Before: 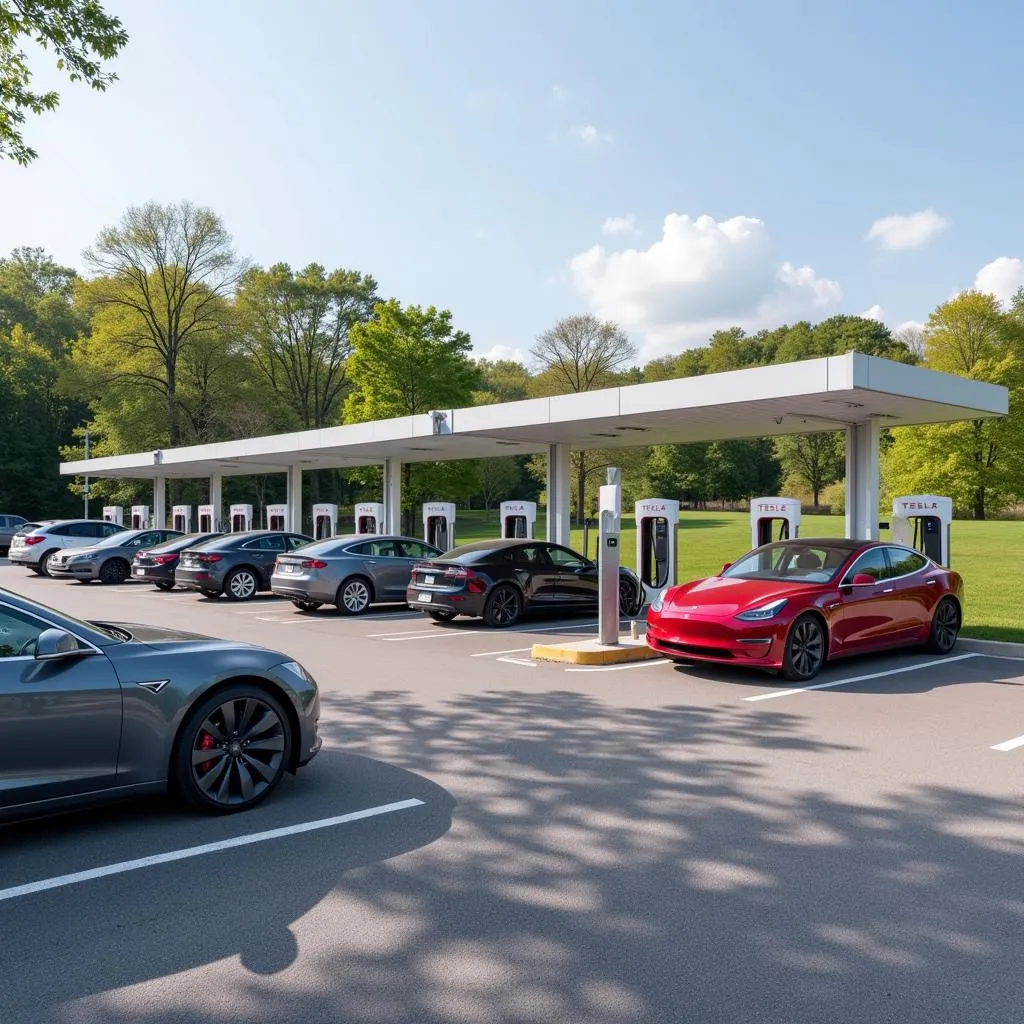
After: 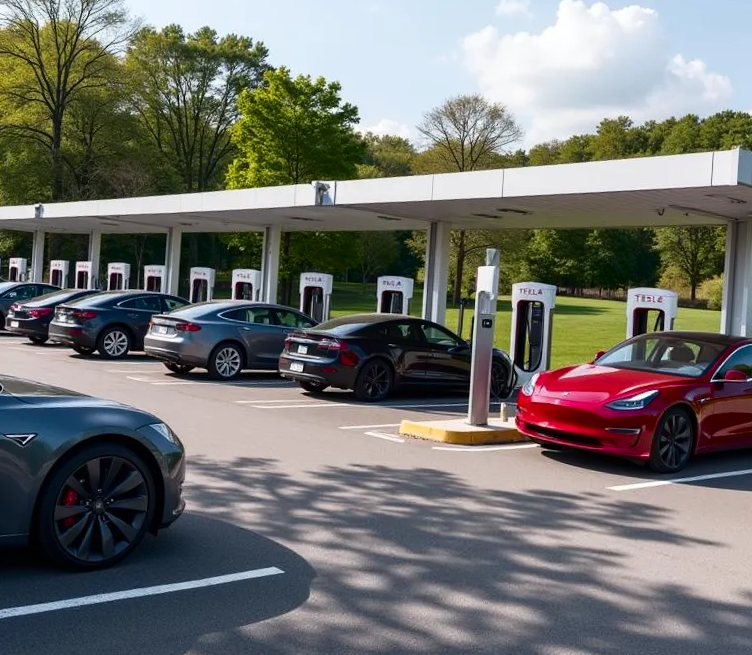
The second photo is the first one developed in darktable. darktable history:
tone curve: curves: ch0 [(0, 0) (0.003, 0.004) (0.011, 0.009) (0.025, 0.017) (0.044, 0.029) (0.069, 0.04) (0.1, 0.051) (0.136, 0.07) (0.177, 0.095) (0.224, 0.131) (0.277, 0.179) (0.335, 0.237) (0.399, 0.302) (0.468, 0.386) (0.543, 0.471) (0.623, 0.576) (0.709, 0.699) (0.801, 0.817) (0.898, 0.917) (1, 1)], color space Lab, independent channels, preserve colors none
crop and rotate: angle -3.49°, left 9.781%, top 20.391%, right 12.417%, bottom 11.783%
